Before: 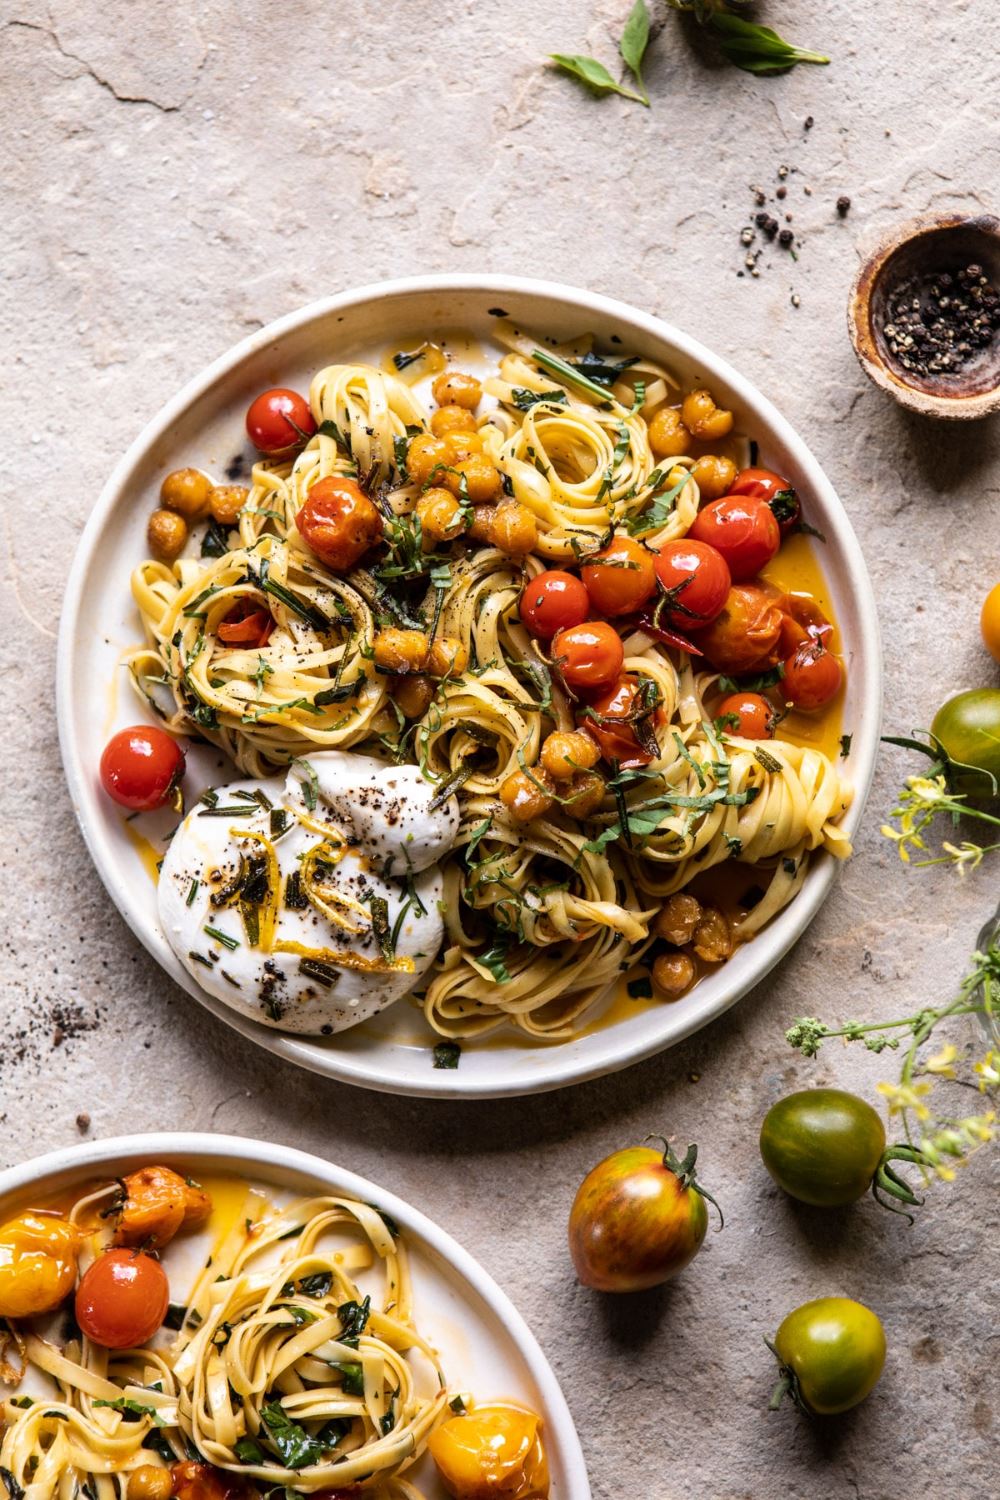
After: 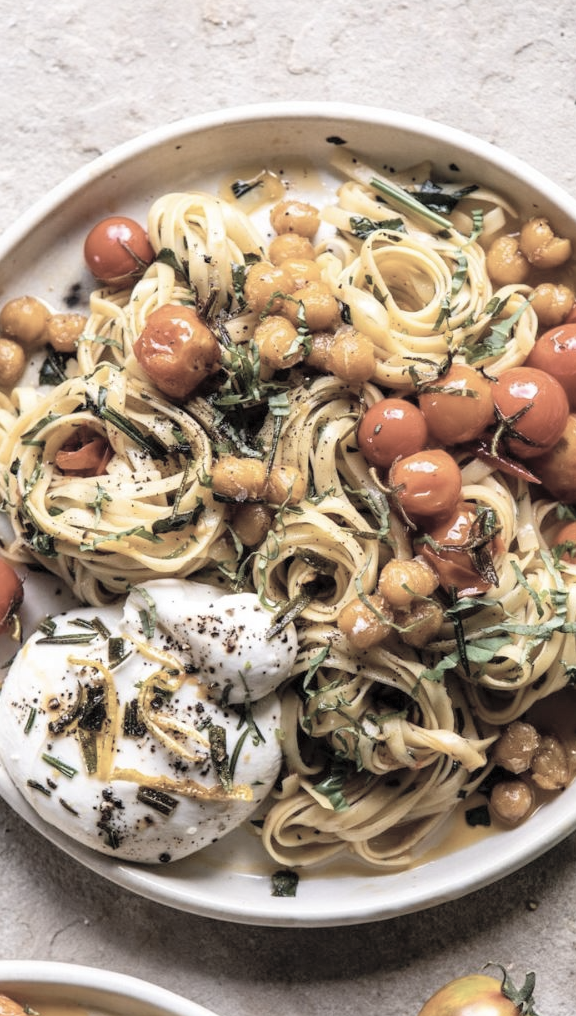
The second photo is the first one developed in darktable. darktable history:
crop: left 16.237%, top 11.483%, right 26.092%, bottom 20.772%
contrast brightness saturation: brightness 0.188, saturation -0.481
